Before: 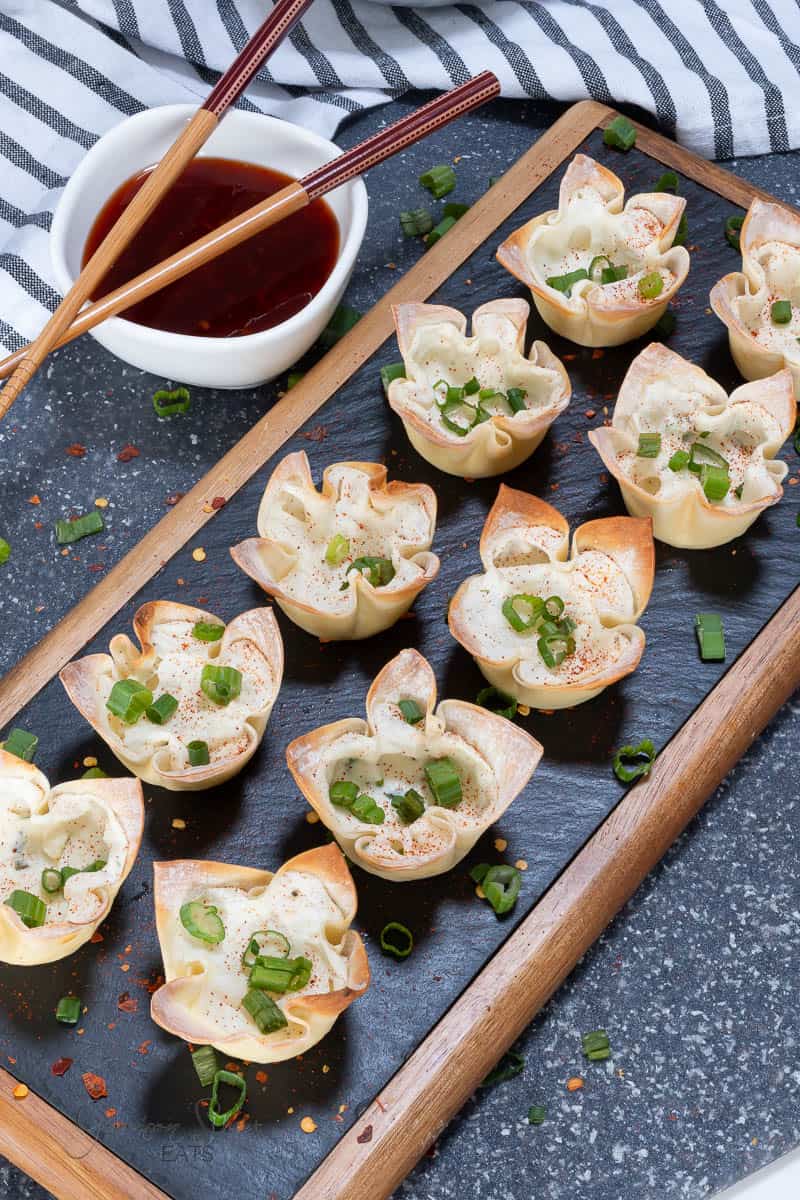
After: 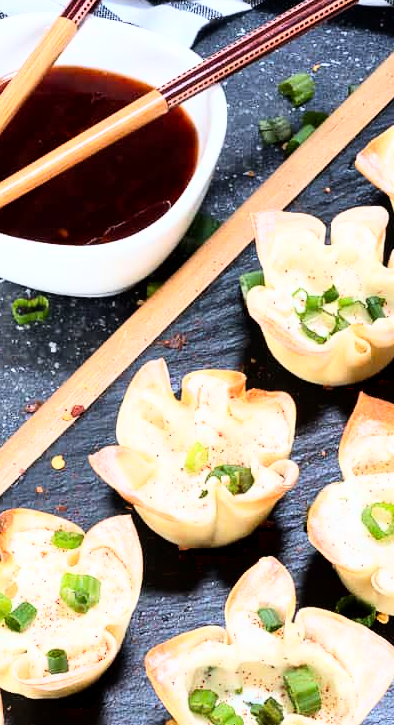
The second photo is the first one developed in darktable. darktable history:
crop: left 17.738%, top 7.679%, right 32.895%, bottom 31.888%
exposure: black level correction 0.002, compensate highlight preservation false
base curve: curves: ch0 [(0, 0) (0.007, 0.004) (0.027, 0.03) (0.046, 0.07) (0.207, 0.54) (0.442, 0.872) (0.673, 0.972) (1, 1)]
